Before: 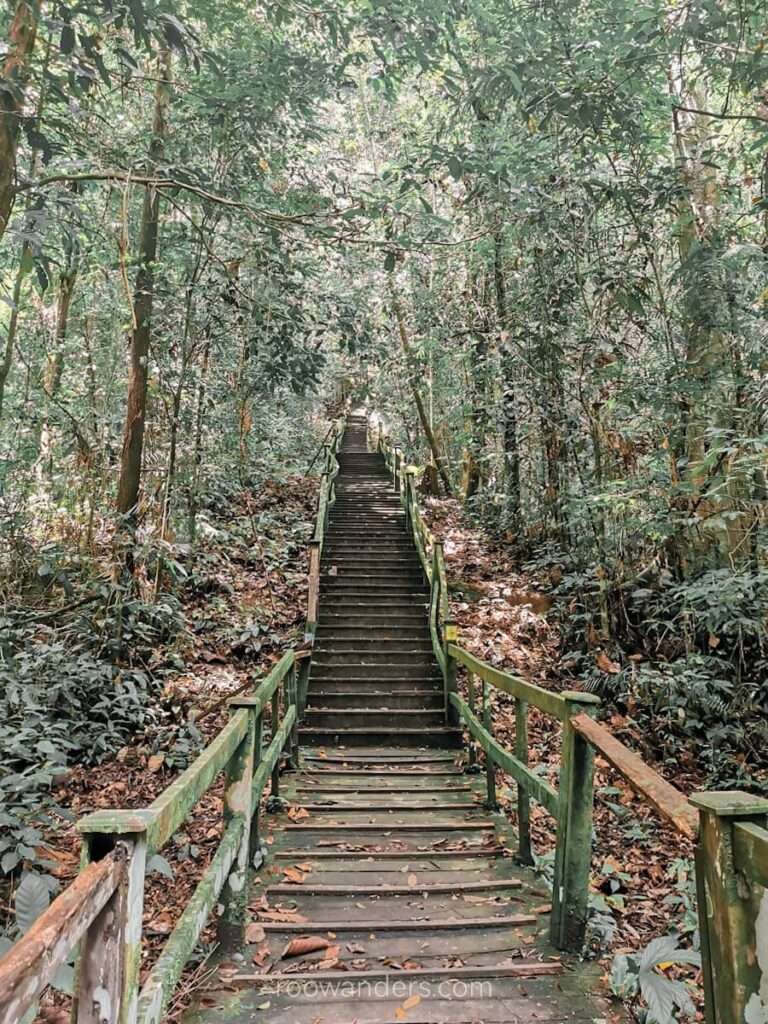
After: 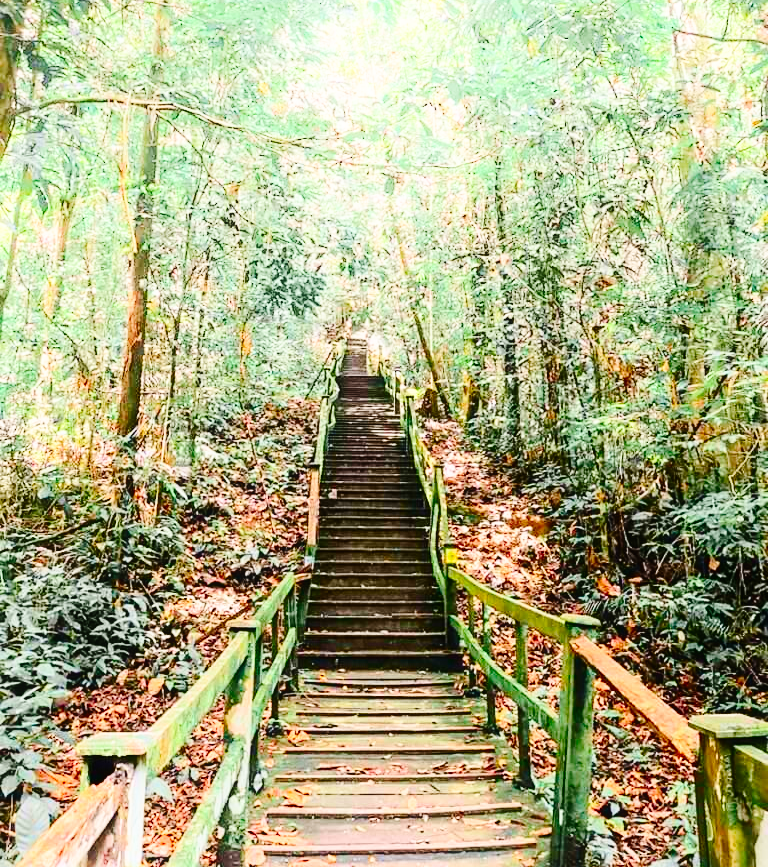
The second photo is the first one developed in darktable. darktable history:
crop: top 7.561%, bottom 7.739%
base curve: curves: ch0 [(0, 0) (0.028, 0.03) (0.121, 0.232) (0.46, 0.748) (0.859, 0.968) (1, 1)], preserve colors none
contrast brightness saturation: contrast 0.27, brightness 0.019, saturation 0.853
contrast equalizer: octaves 7, y [[0.5, 0.486, 0.447, 0.446, 0.489, 0.5], [0.5 ×6], [0.5 ×6], [0 ×6], [0 ×6]]
shadows and highlights: shadows -89.03, highlights 90.63, soften with gaussian
